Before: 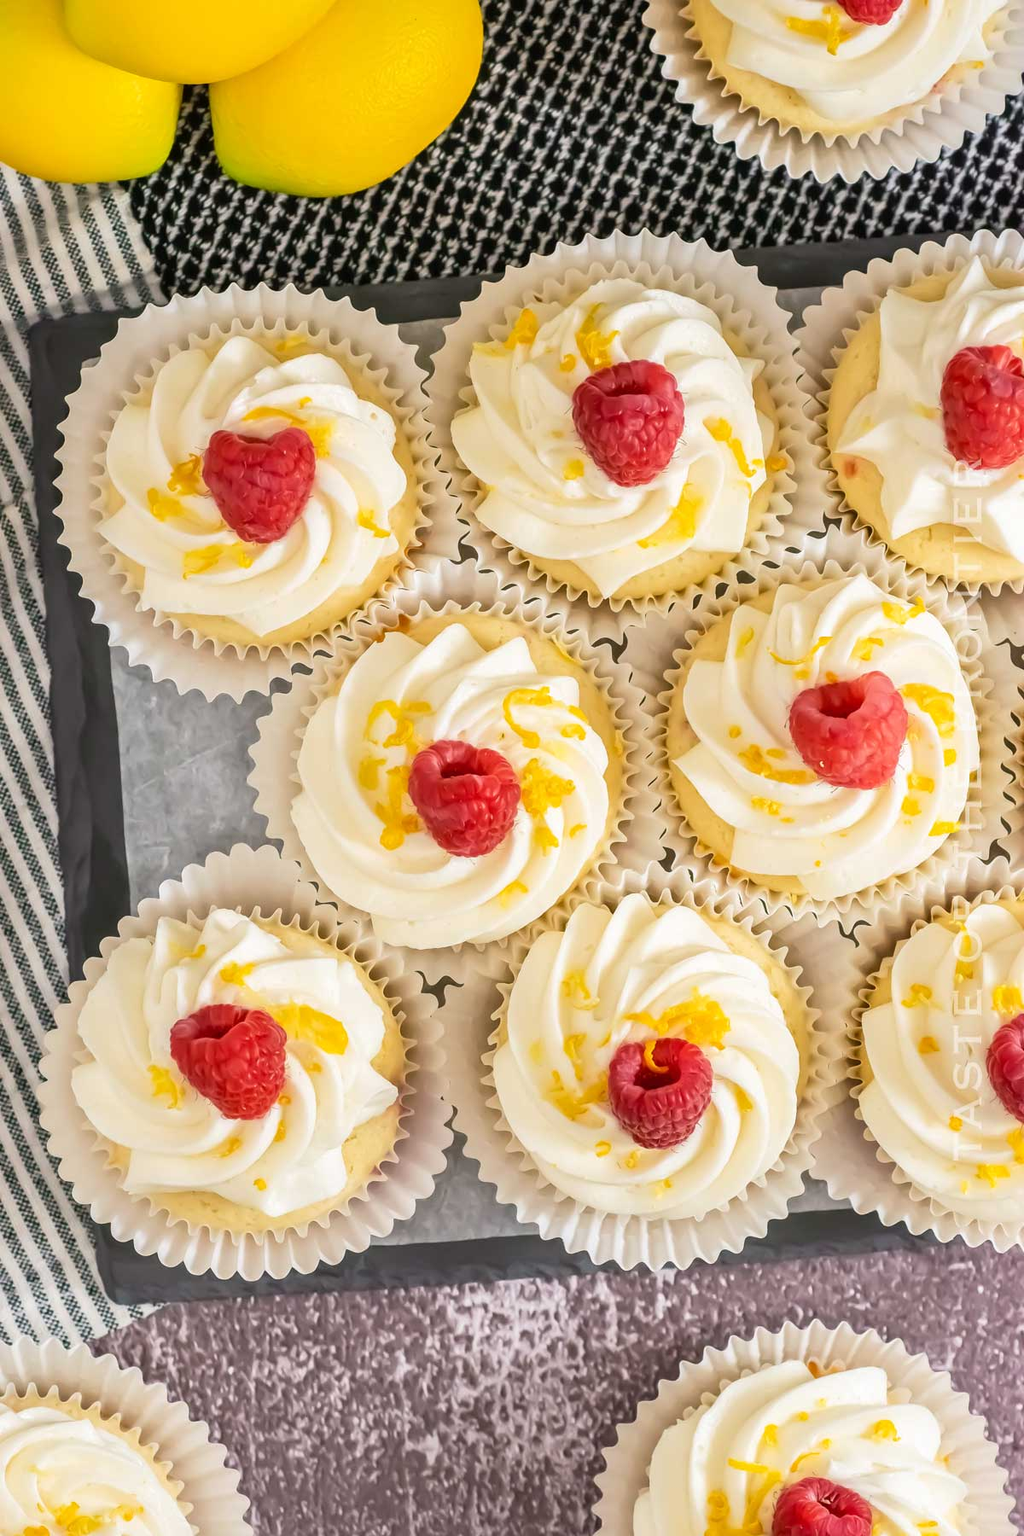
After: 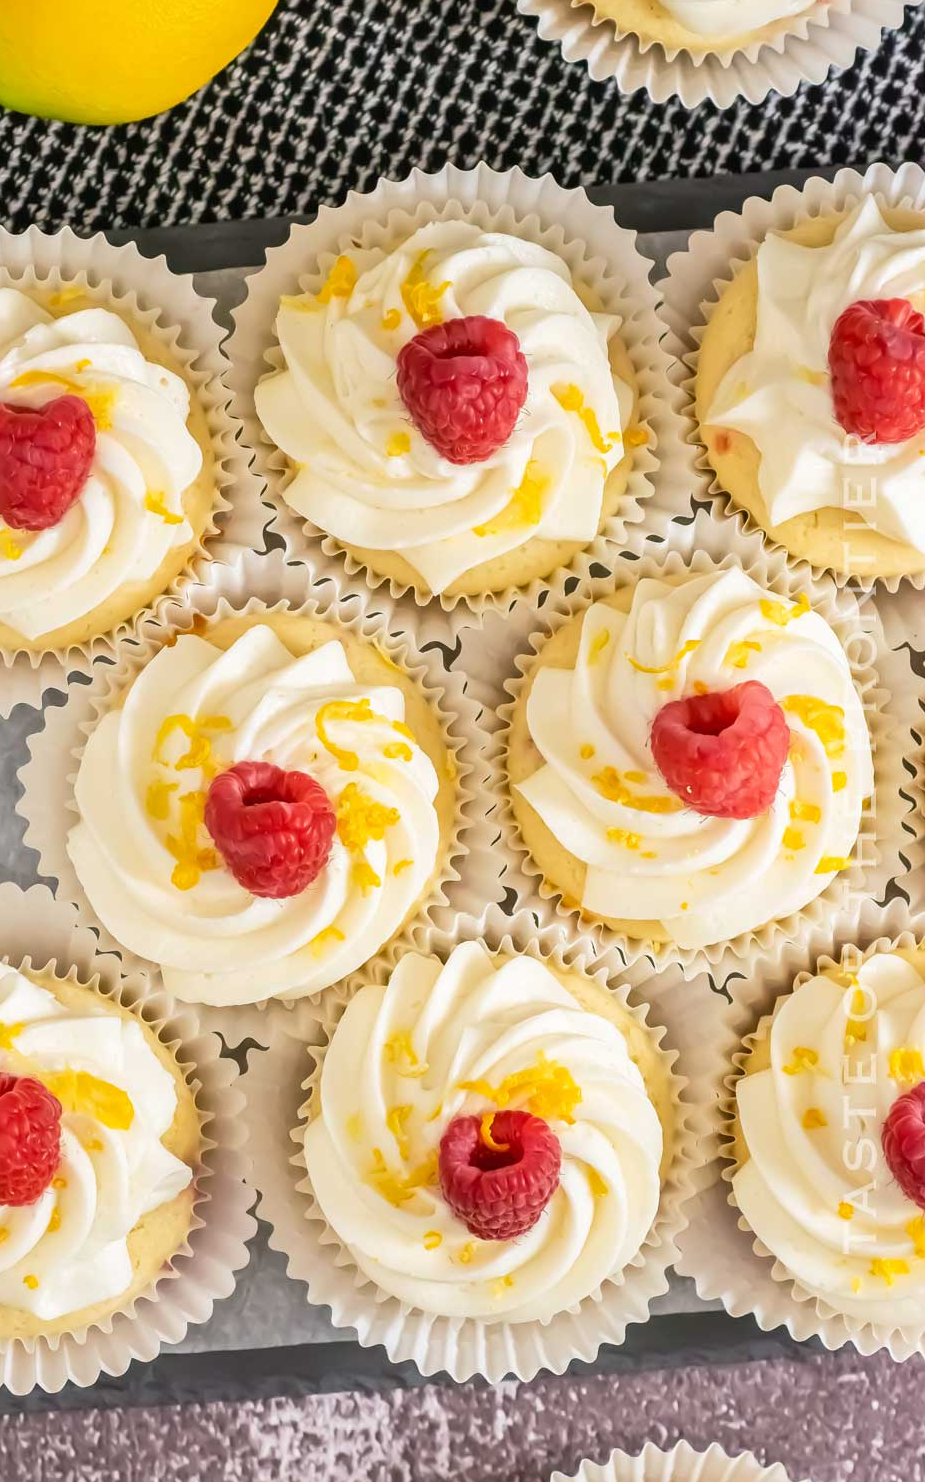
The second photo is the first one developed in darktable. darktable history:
crop: left 22.841%, top 5.92%, bottom 11.699%
